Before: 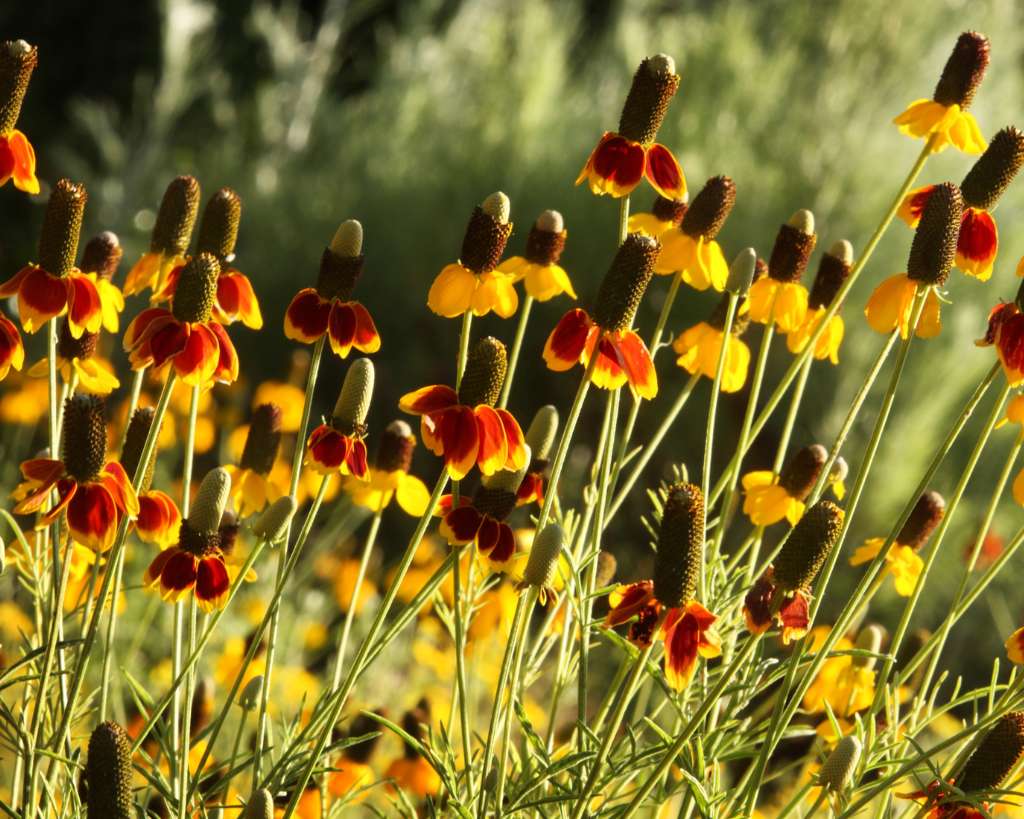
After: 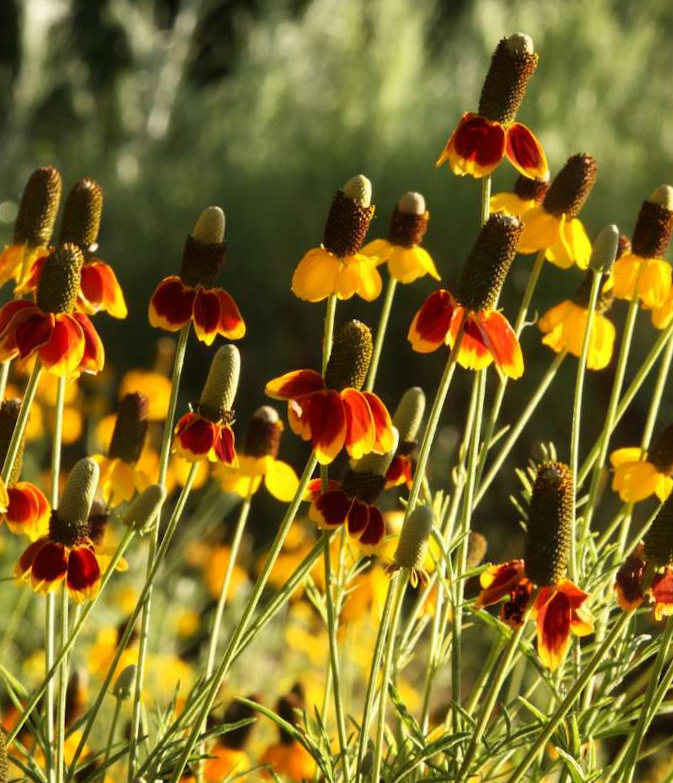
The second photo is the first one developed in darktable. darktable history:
crop and rotate: left 12.673%, right 20.66%
rotate and perspective: rotation -1.42°, crop left 0.016, crop right 0.984, crop top 0.035, crop bottom 0.965
